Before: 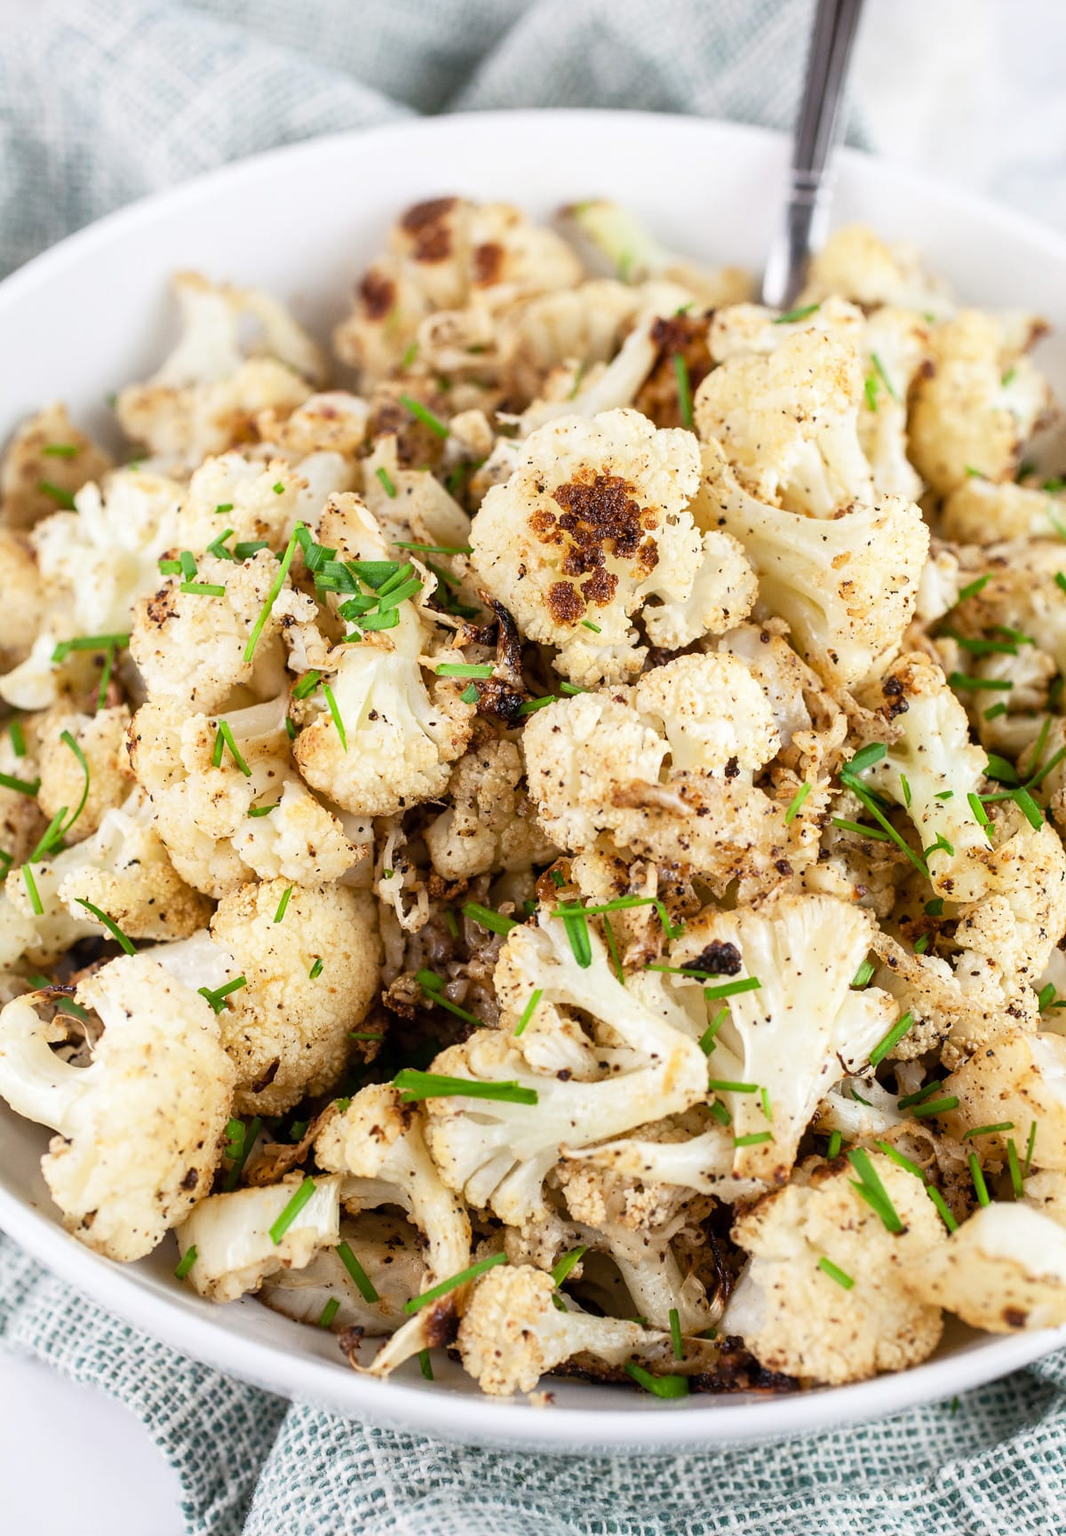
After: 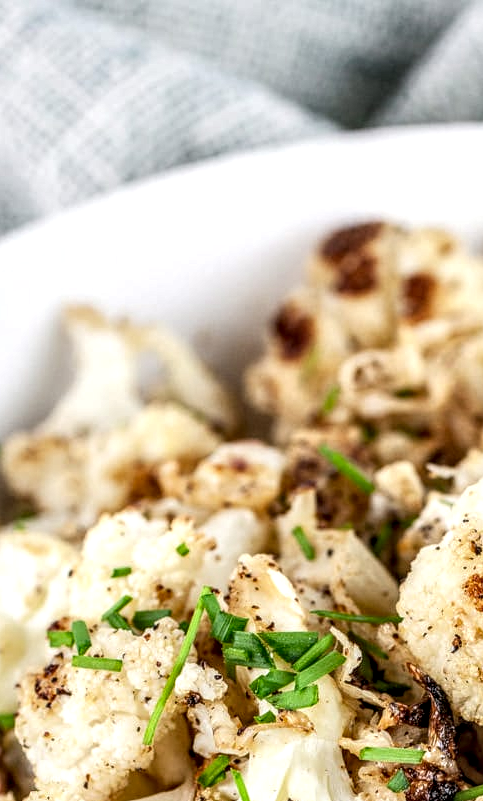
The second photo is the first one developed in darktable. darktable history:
local contrast: highlights 6%, shadows 2%, detail 182%
crop and rotate: left 10.981%, top 0.052%, right 48.748%, bottom 53.602%
